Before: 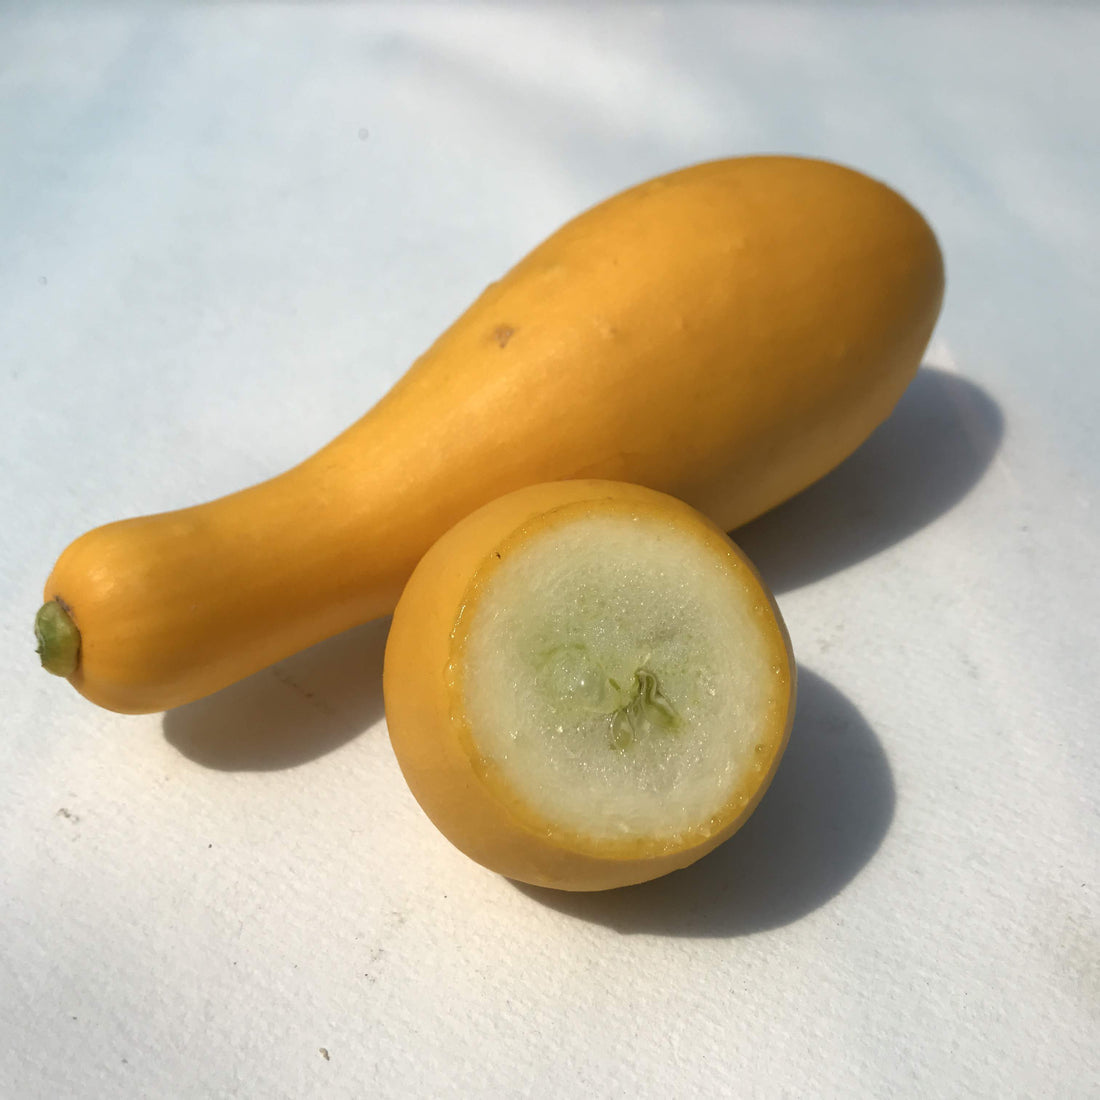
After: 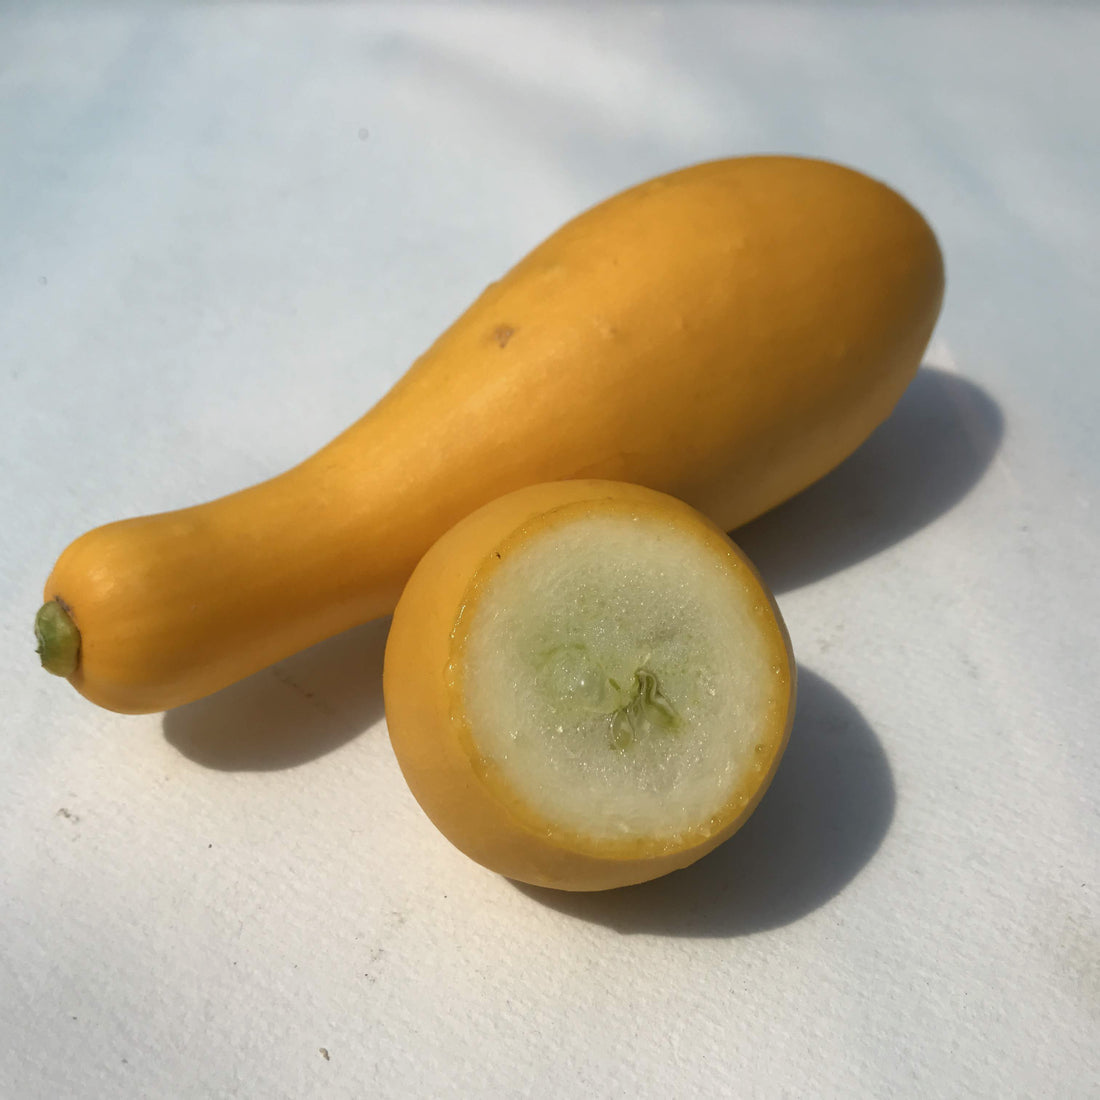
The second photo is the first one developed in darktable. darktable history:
exposure: exposure -0.214 EV, compensate highlight preservation false
